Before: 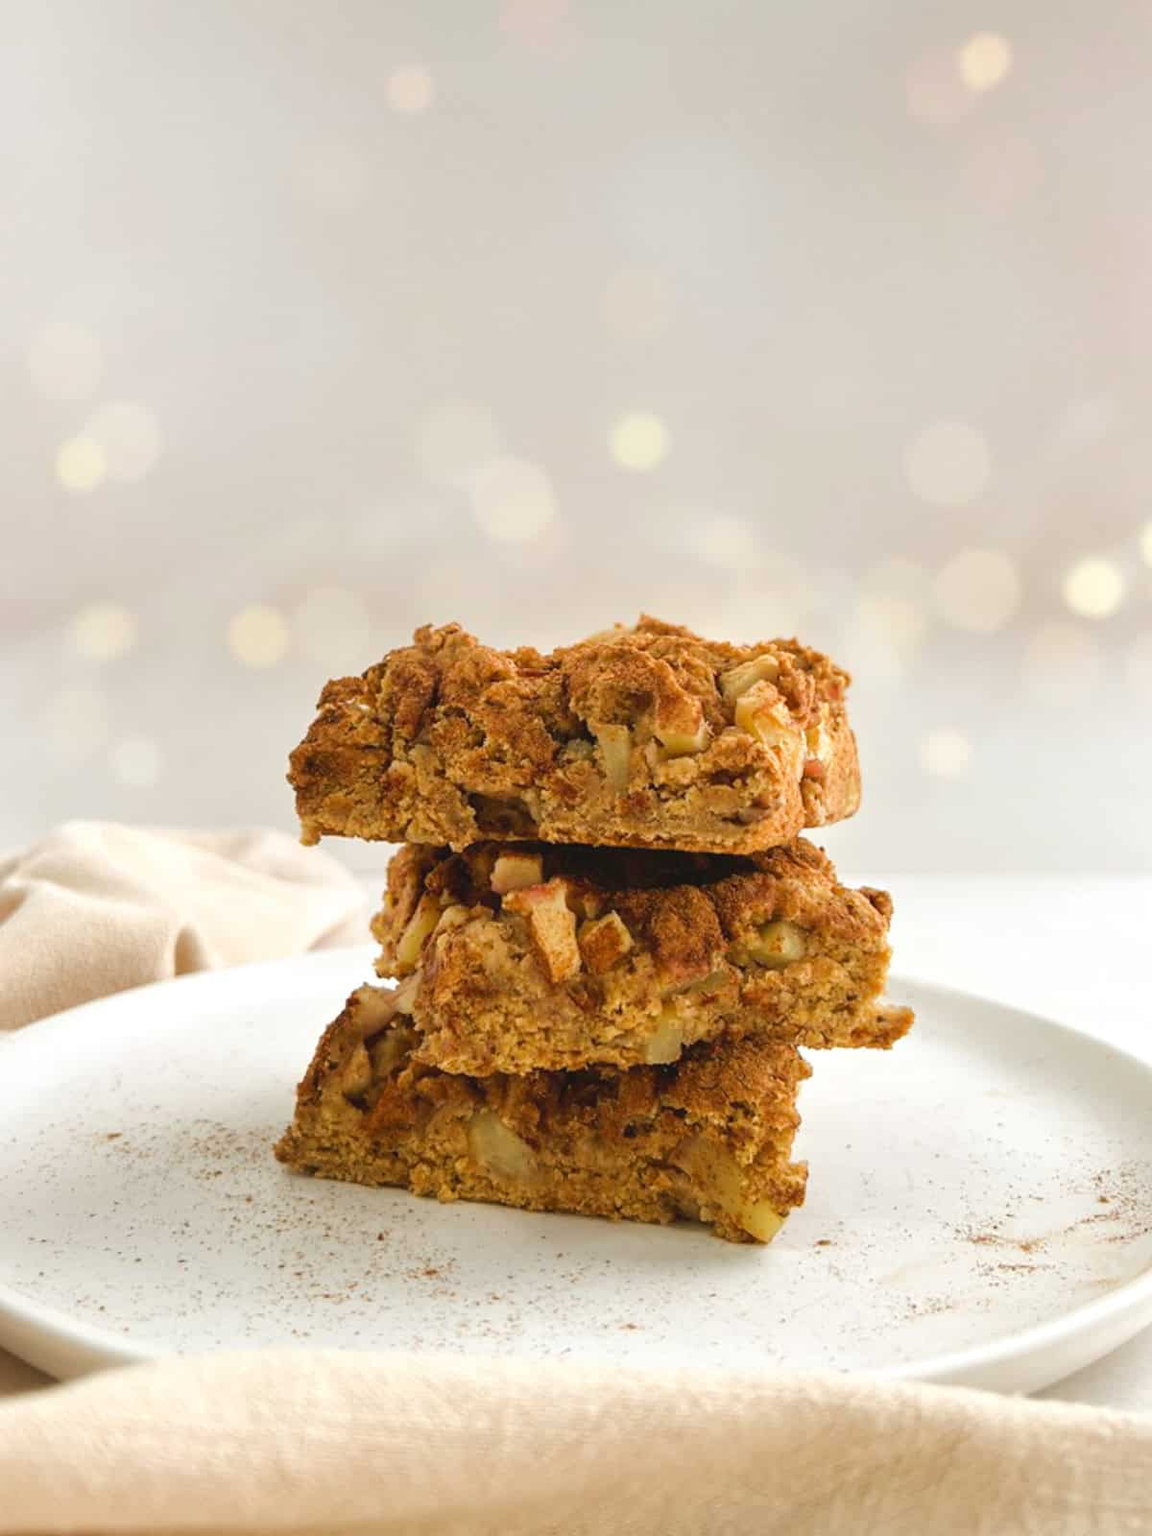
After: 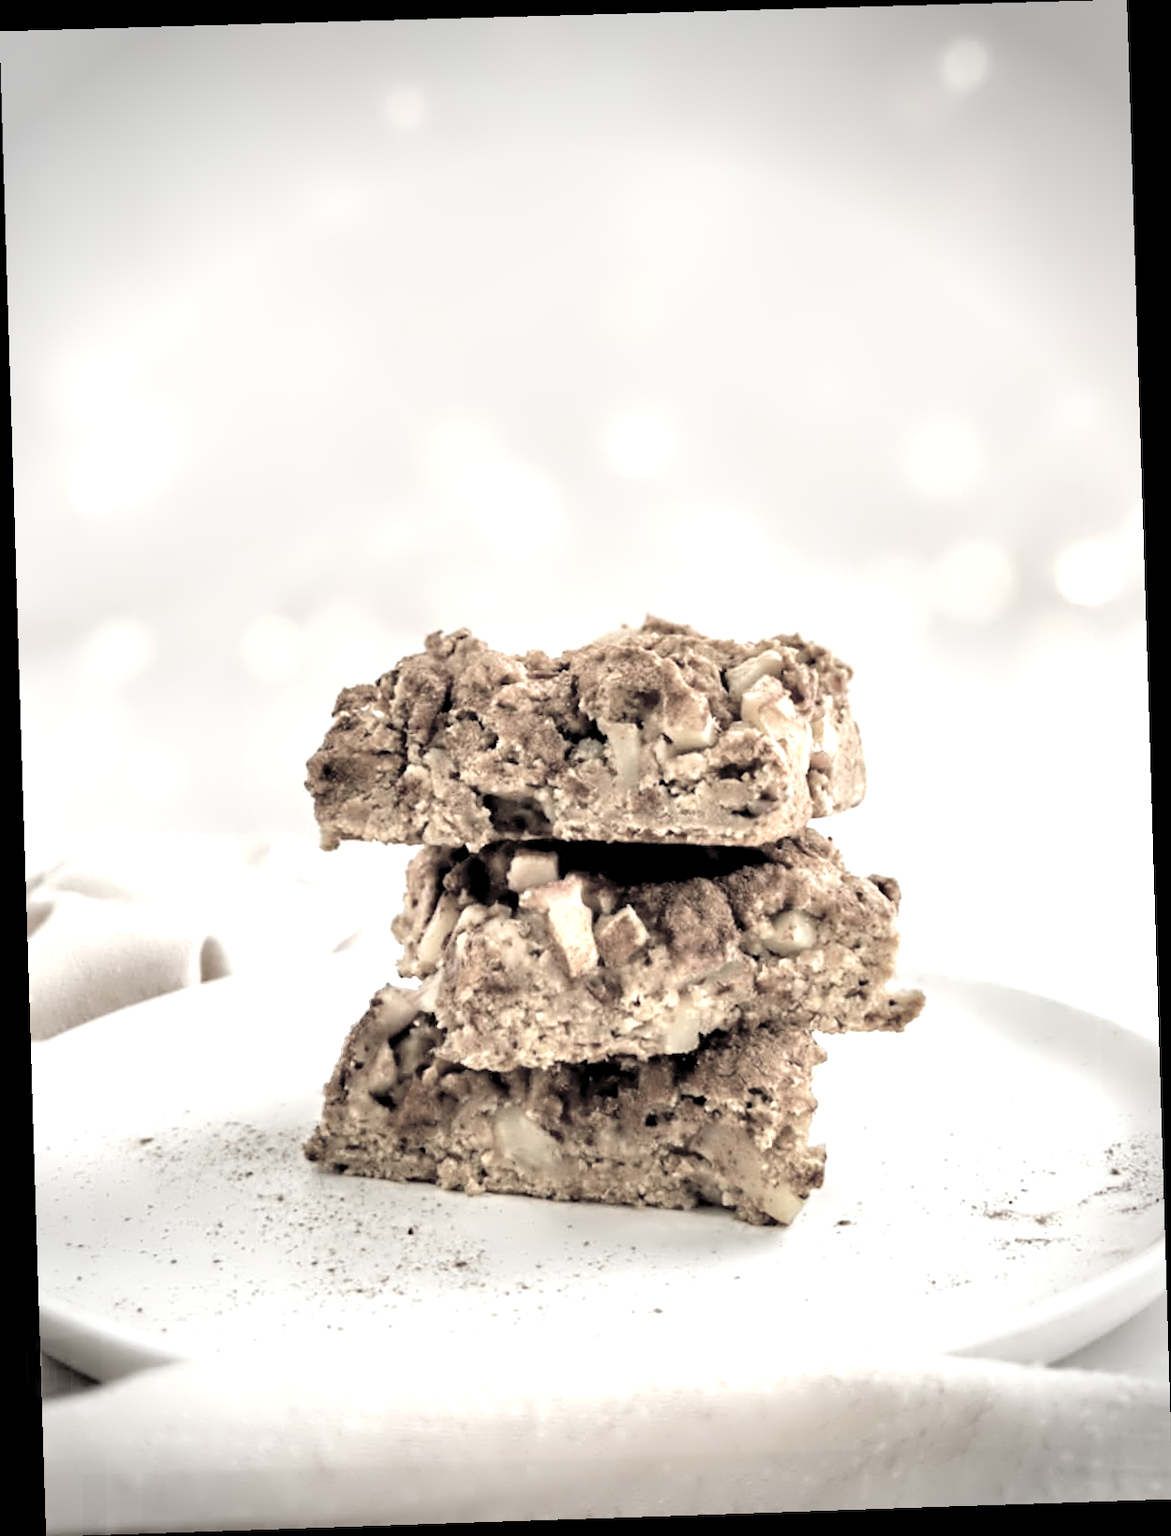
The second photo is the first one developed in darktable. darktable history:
color zones: curves: ch1 [(0, 0.153) (0.143, 0.15) (0.286, 0.151) (0.429, 0.152) (0.571, 0.152) (0.714, 0.151) (0.857, 0.151) (1, 0.153)]
local contrast: mode bilateral grid, contrast 20, coarseness 50, detail 120%, midtone range 0.2
contrast brightness saturation: brightness 0.28
contrast equalizer: y [[0.783, 0.666, 0.575, 0.77, 0.556, 0.501], [0.5 ×6], [0.5 ×6], [0, 0.02, 0.272, 0.399, 0.062, 0], [0 ×6]]
vignetting: fall-off radius 31.48%, brightness -0.472
exposure: black level correction 0.001, exposure 0.5 EV, compensate exposure bias true, compensate highlight preservation false
base curve: preserve colors none
rotate and perspective: rotation -1.77°, lens shift (horizontal) 0.004, automatic cropping off
